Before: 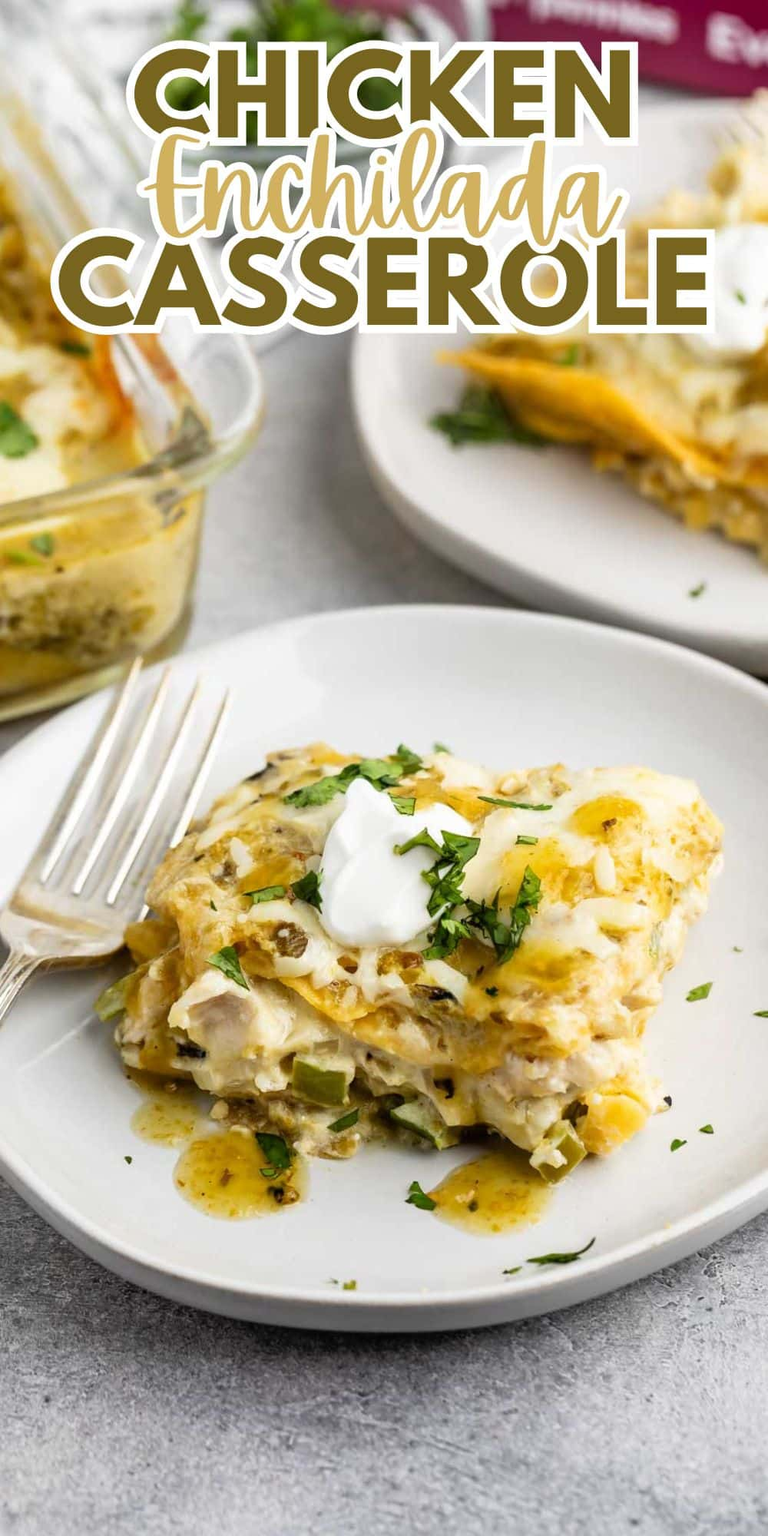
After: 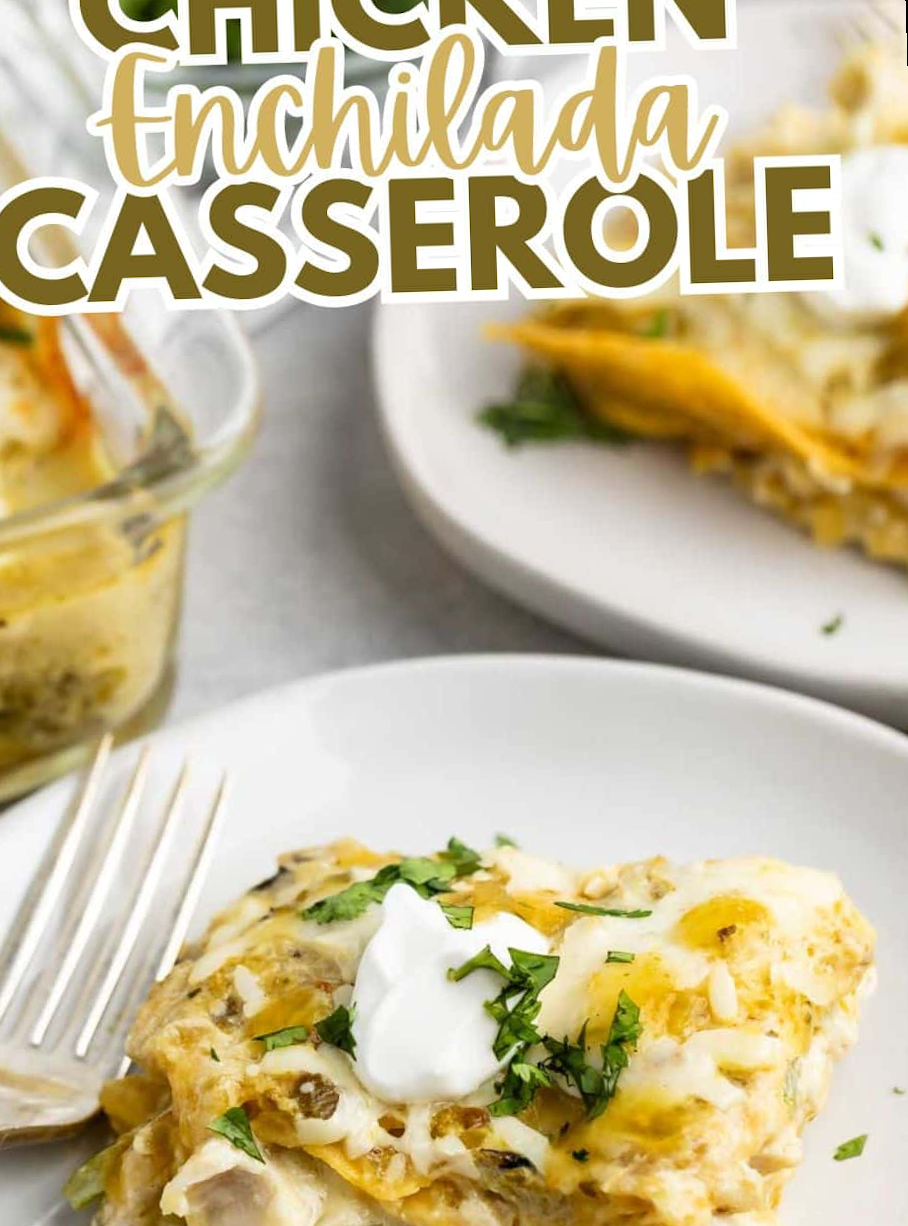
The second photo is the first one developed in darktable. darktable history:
rotate and perspective: rotation -1.75°, automatic cropping off
crop and rotate: left 9.345%, top 7.22%, right 4.982%, bottom 32.331%
